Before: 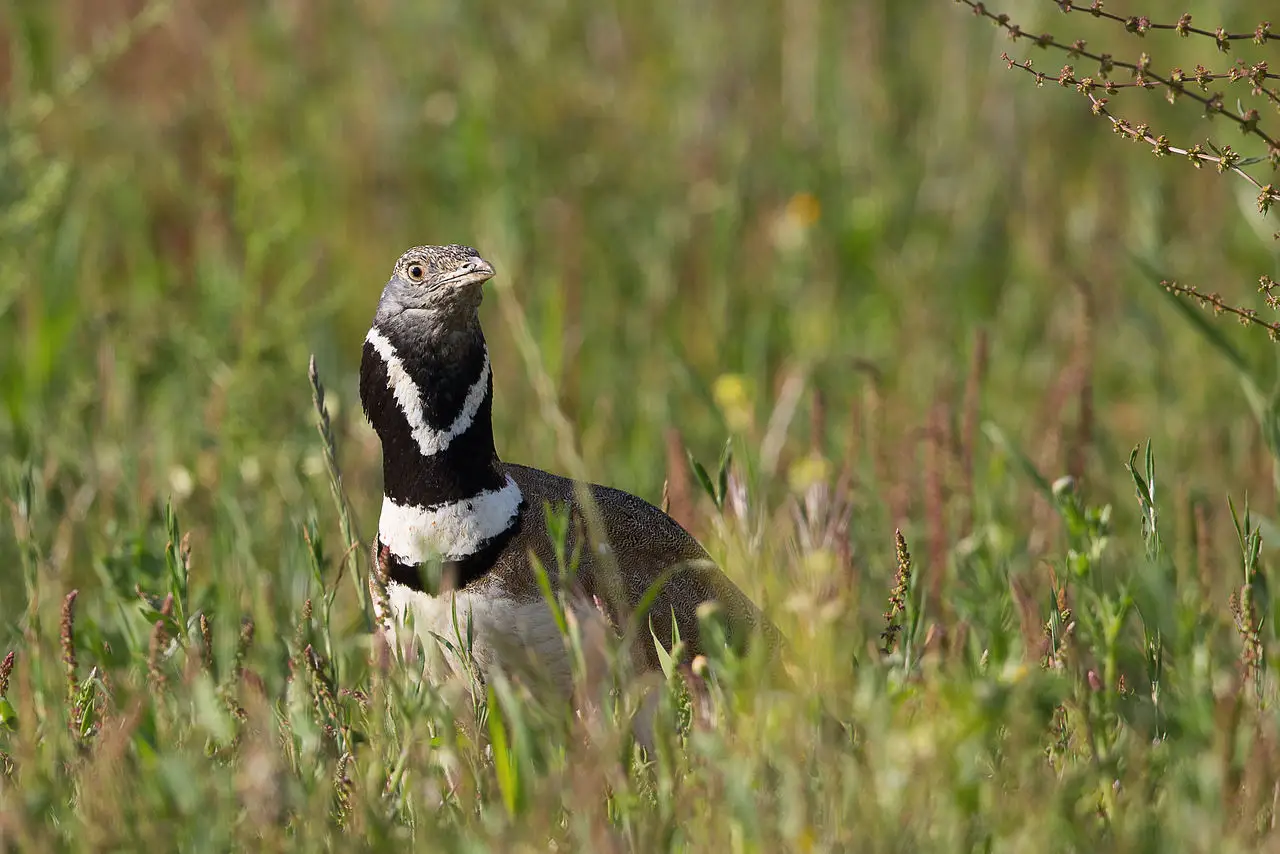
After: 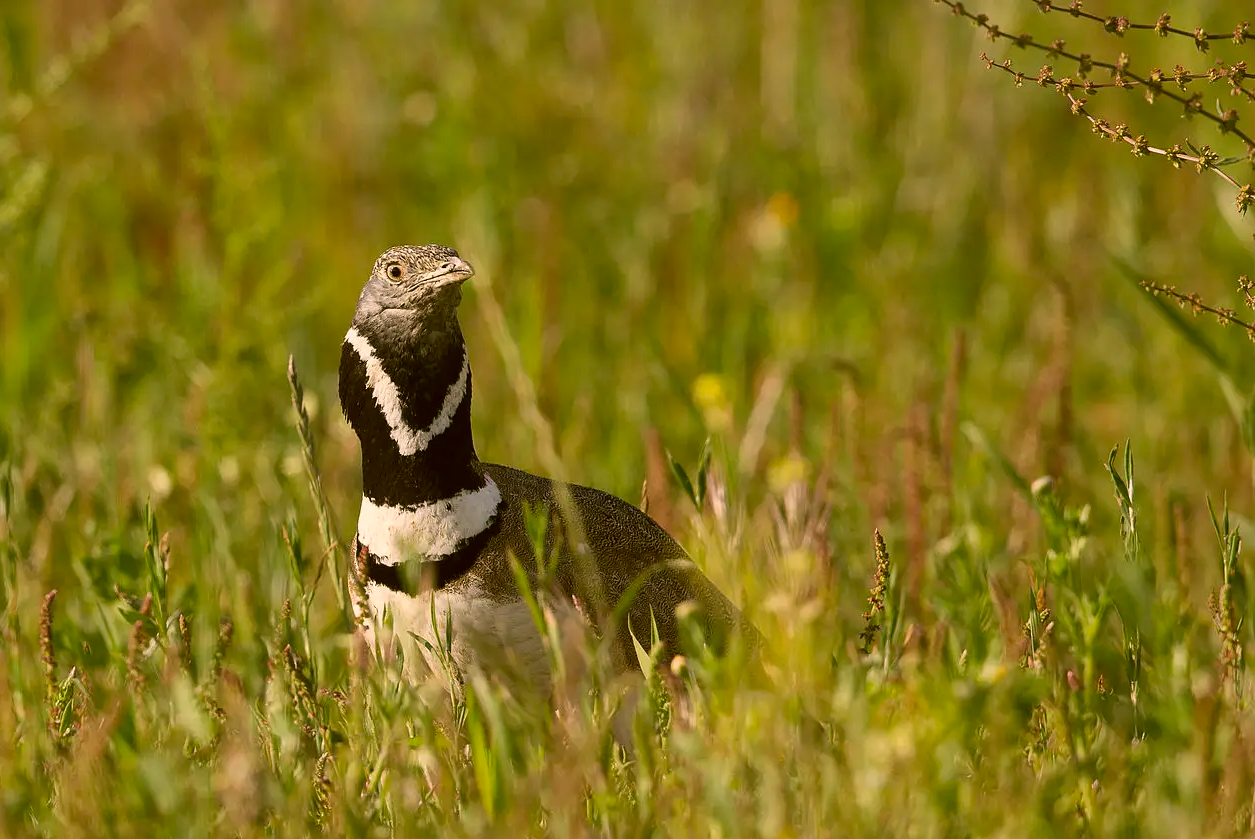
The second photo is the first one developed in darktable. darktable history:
crop: left 1.667%, right 0.27%, bottom 1.664%
color correction: highlights a* 8.94, highlights b* 15.47, shadows a* -0.347, shadows b* 26
